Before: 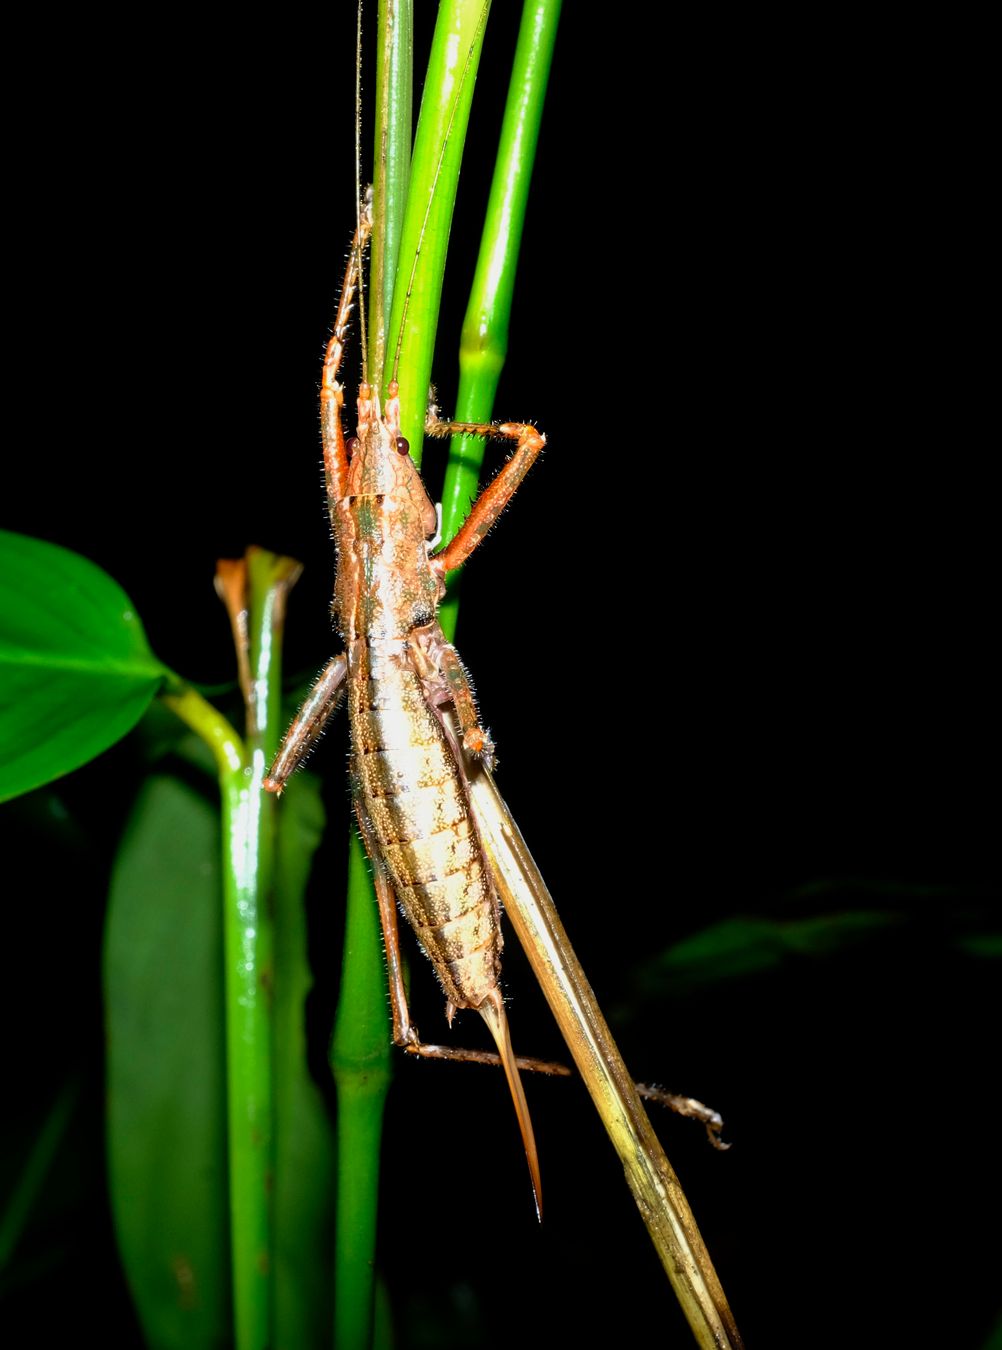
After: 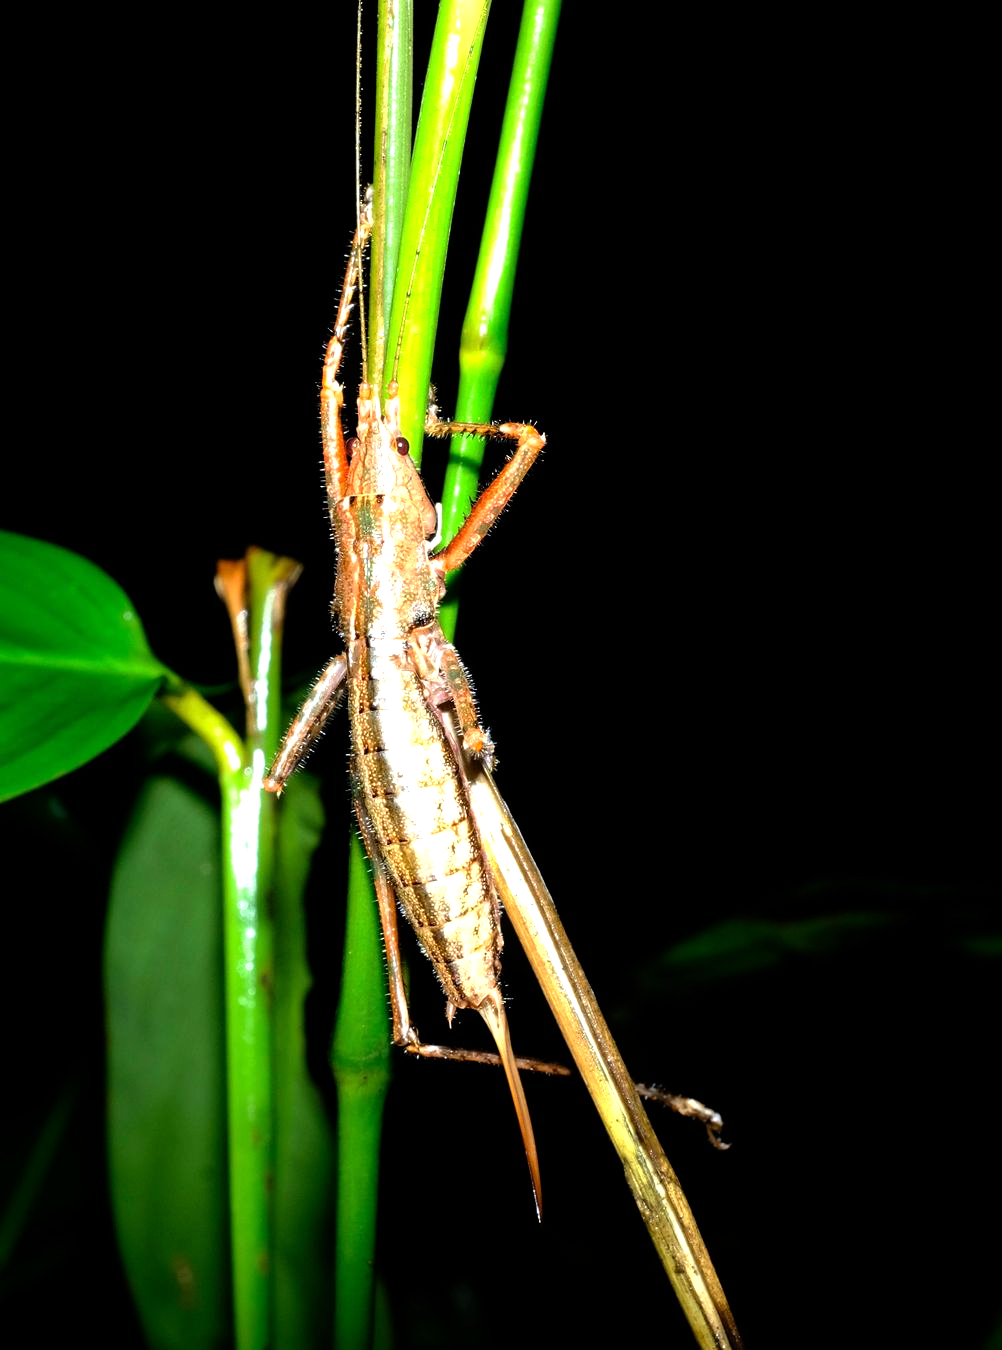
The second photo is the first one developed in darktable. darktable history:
tone equalizer: -8 EV -0.787 EV, -7 EV -0.736 EV, -6 EV -0.636 EV, -5 EV -0.379 EV, -3 EV 0.37 EV, -2 EV 0.6 EV, -1 EV 0.689 EV, +0 EV 0.723 EV
